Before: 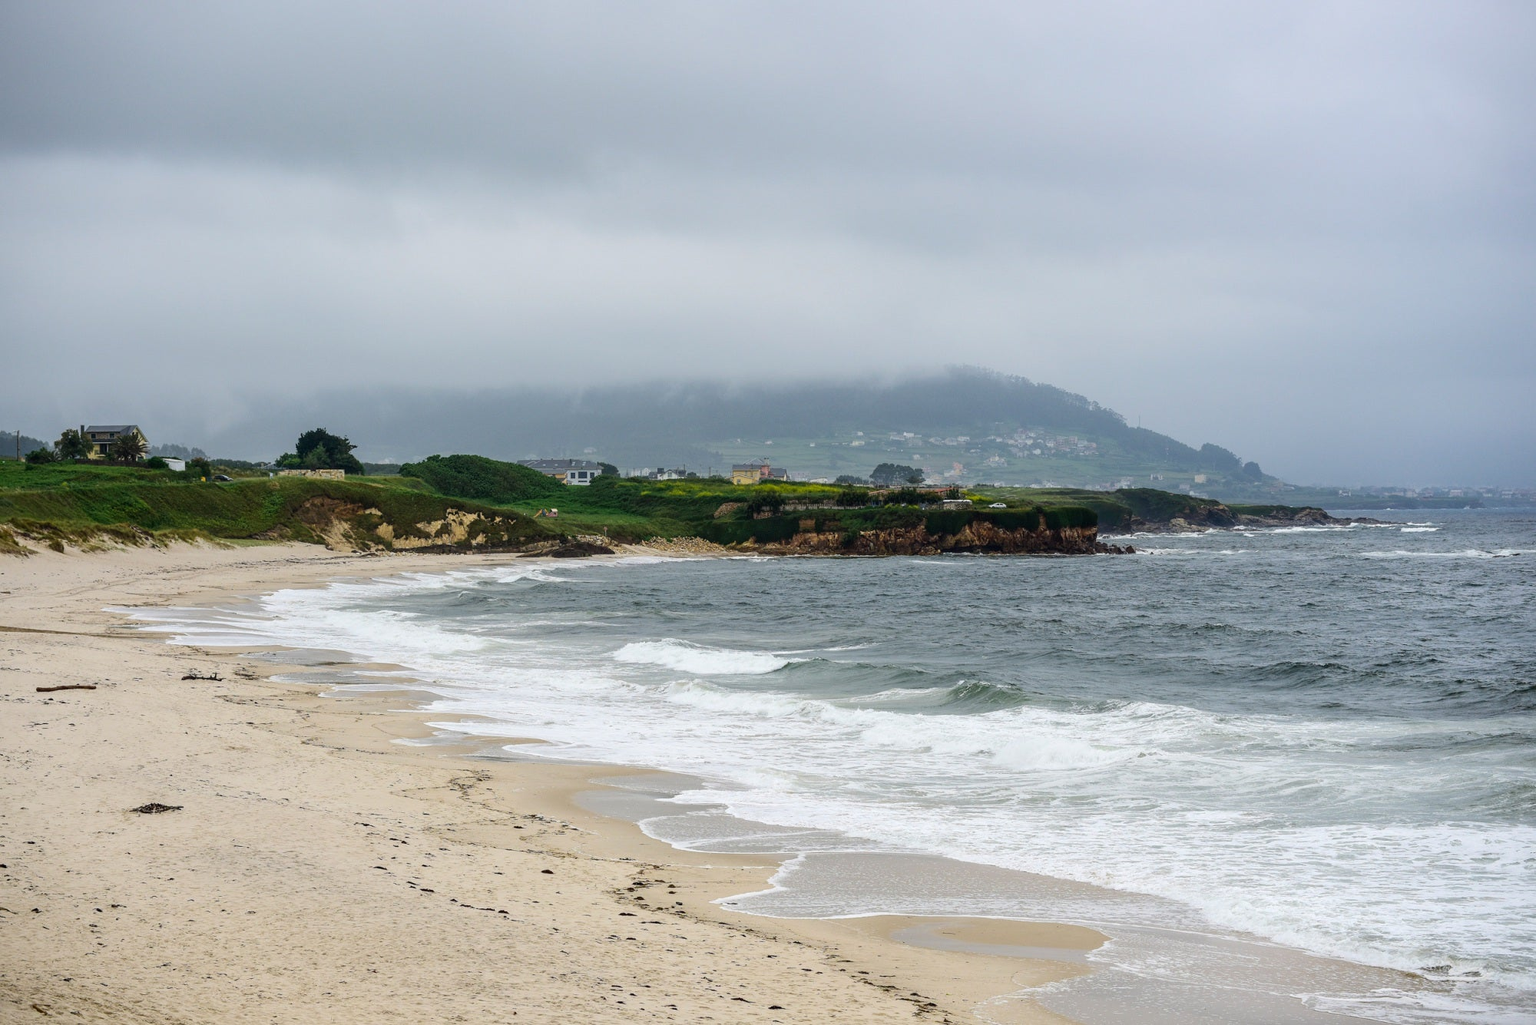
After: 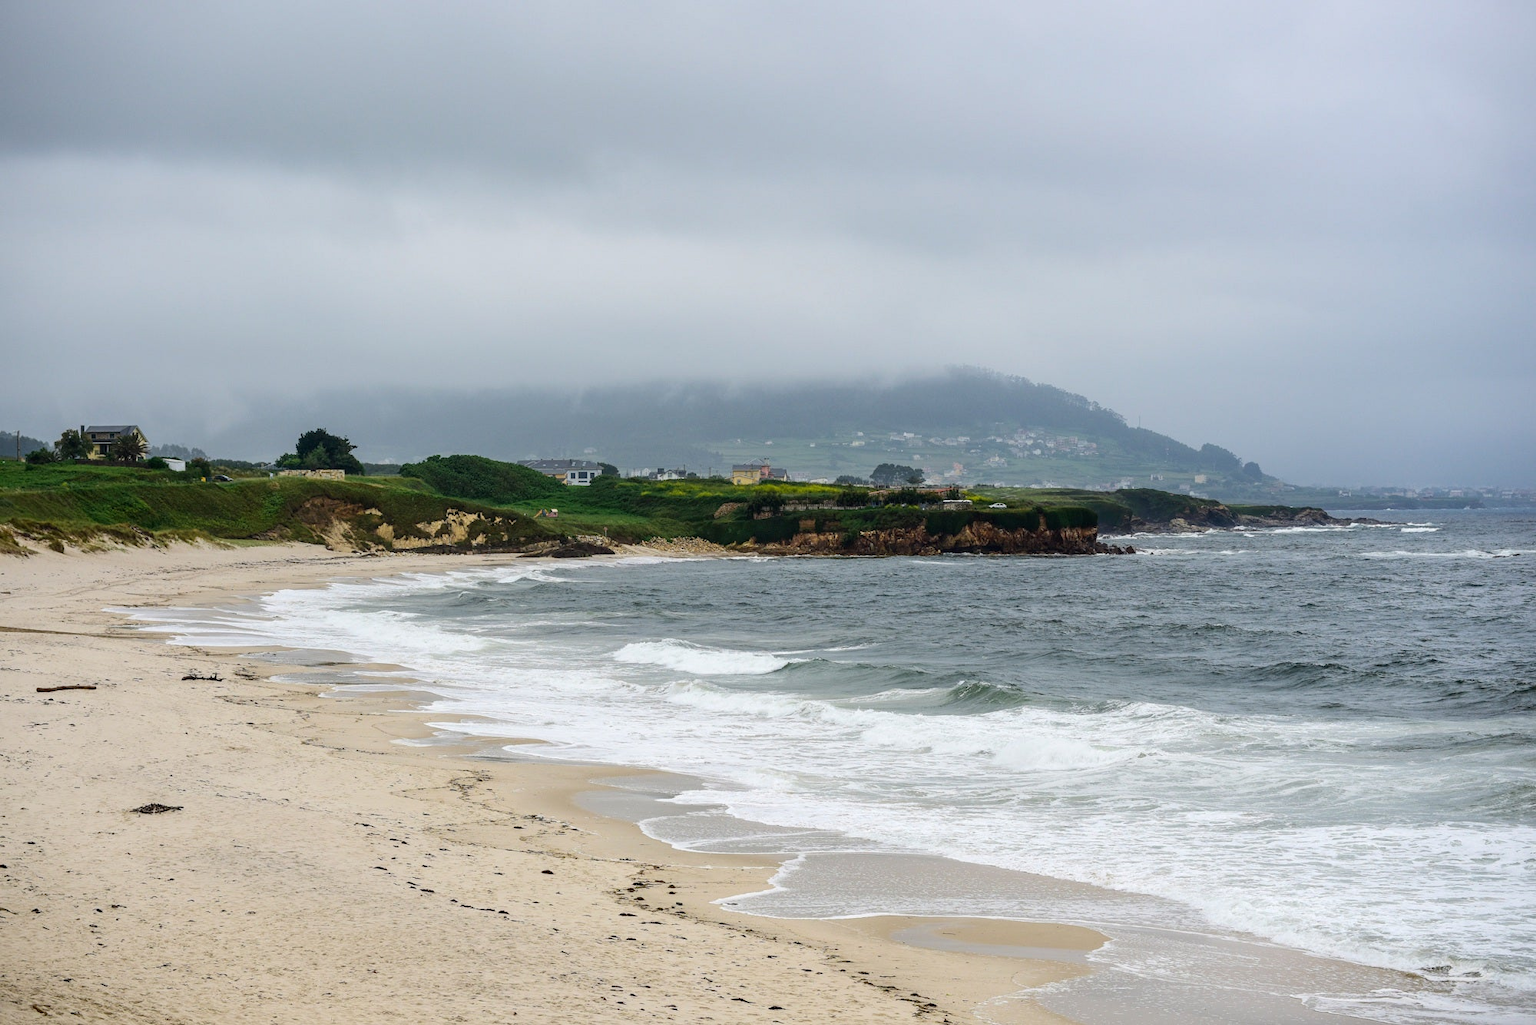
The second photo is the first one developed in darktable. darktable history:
contrast brightness saturation: contrast 0.053
tone equalizer: edges refinement/feathering 500, mask exposure compensation -1.57 EV, preserve details no
